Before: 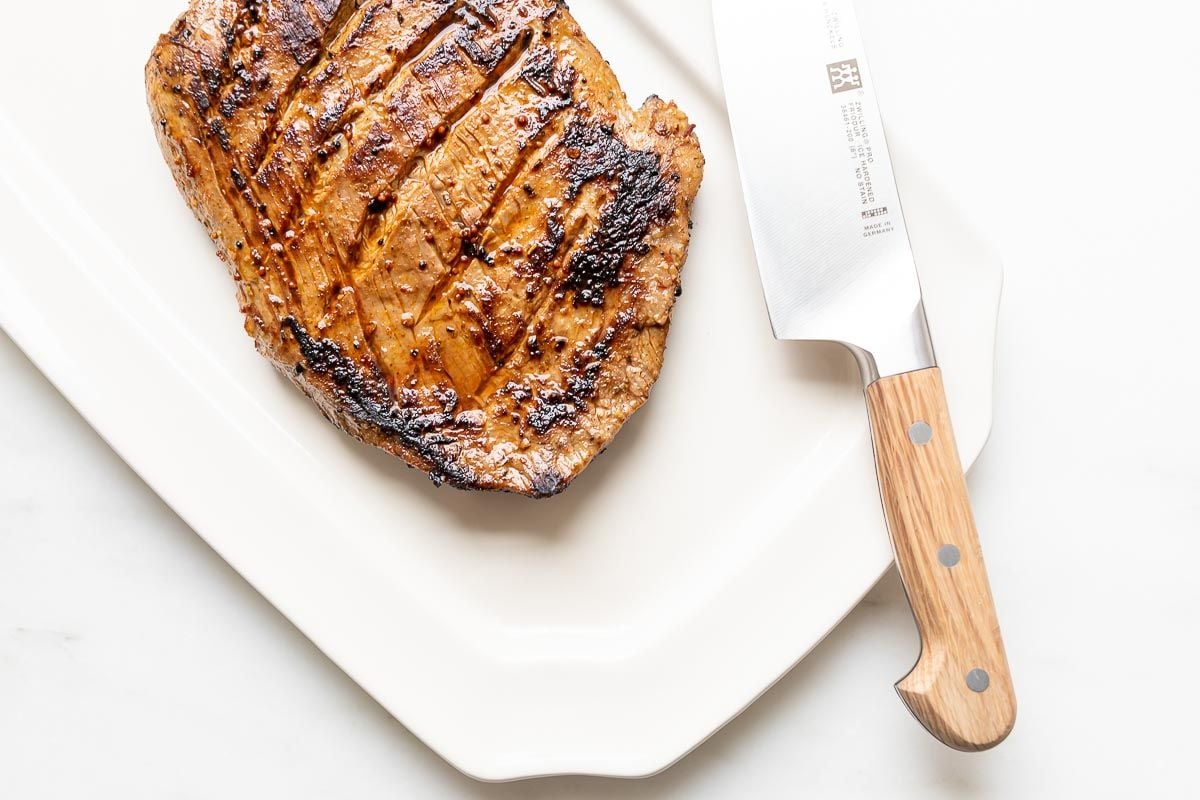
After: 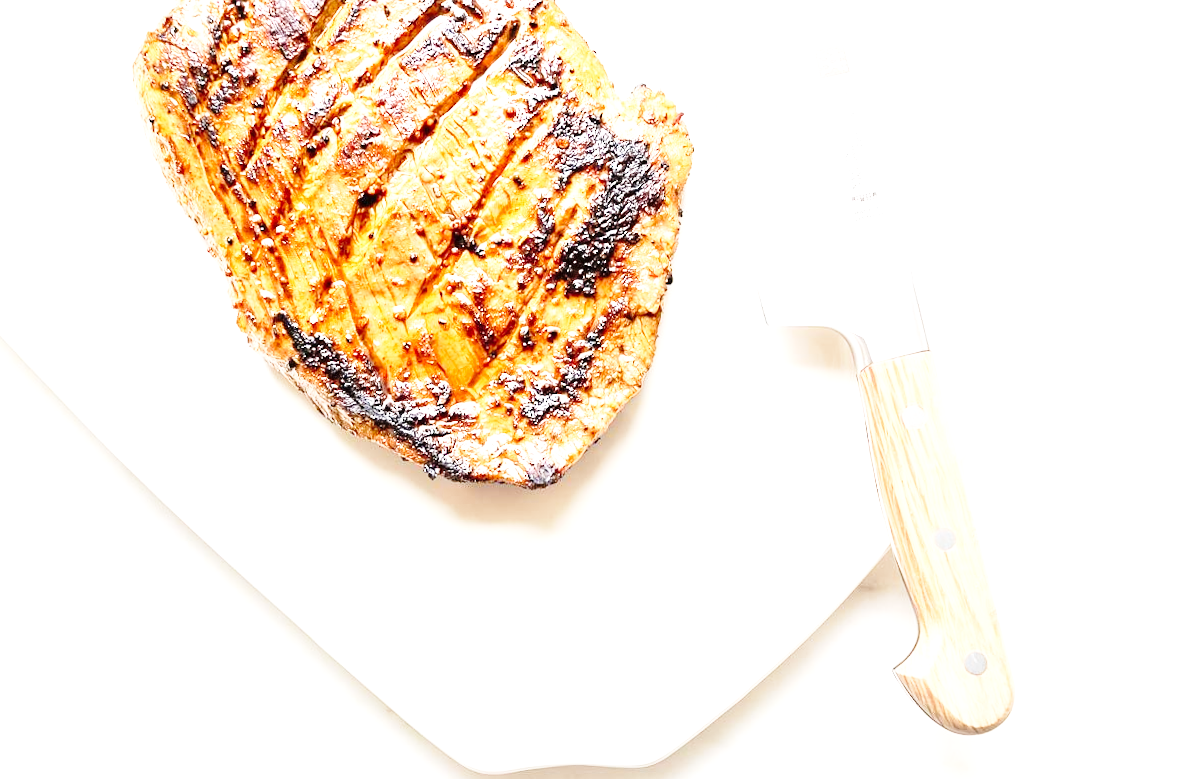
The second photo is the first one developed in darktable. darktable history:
rotate and perspective: rotation -1°, crop left 0.011, crop right 0.989, crop top 0.025, crop bottom 0.975
base curve: curves: ch0 [(0, 0) (0.028, 0.03) (0.121, 0.232) (0.46, 0.748) (0.859, 0.968) (1, 1)], preserve colors none
exposure: black level correction 0, exposure 1 EV, compensate exposure bias true, compensate highlight preservation false
